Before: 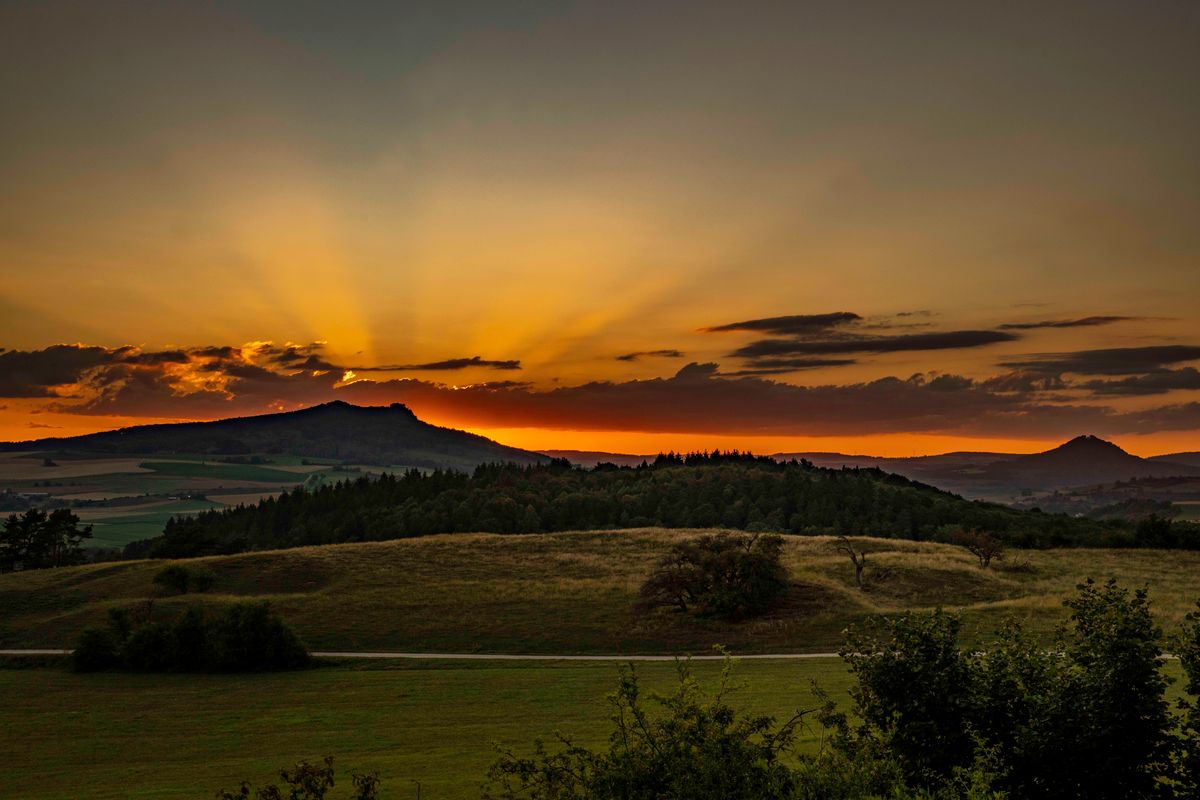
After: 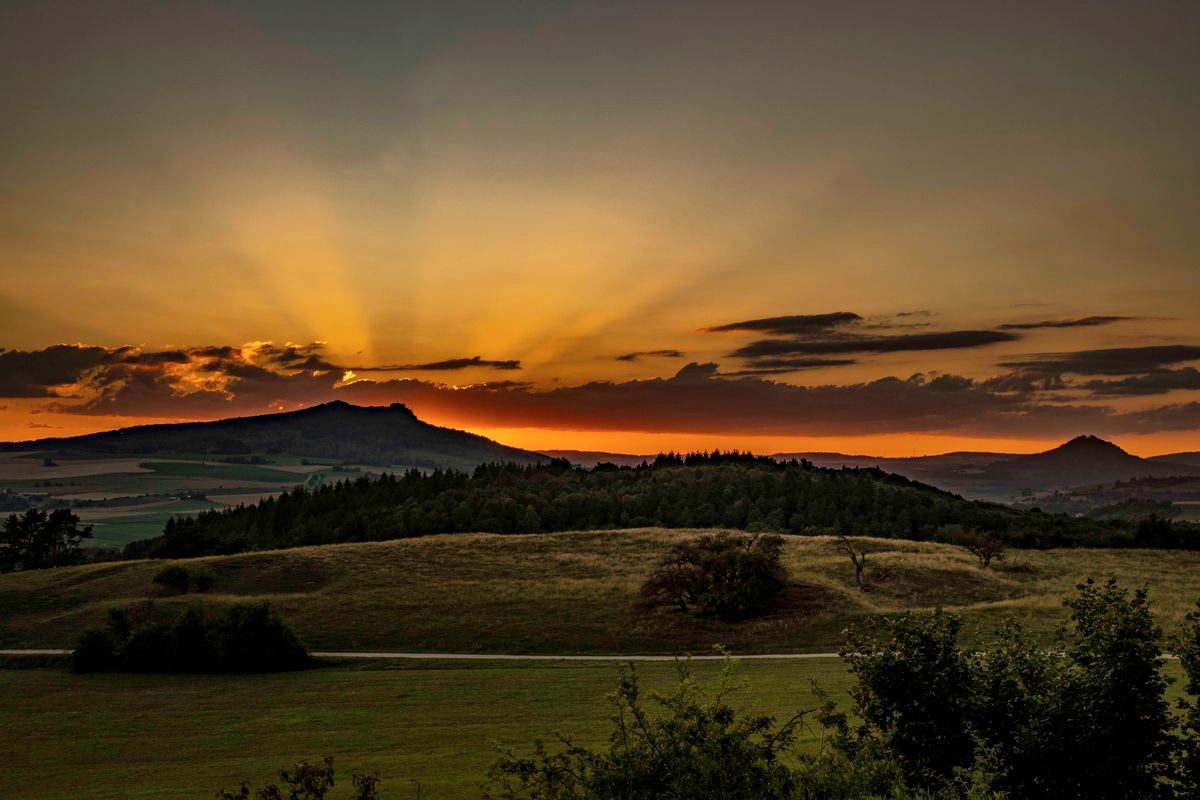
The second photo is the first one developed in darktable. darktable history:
local contrast: mode bilateral grid, contrast 20, coarseness 50, detail 120%, midtone range 0.2
contrast brightness saturation: saturation -0.05
